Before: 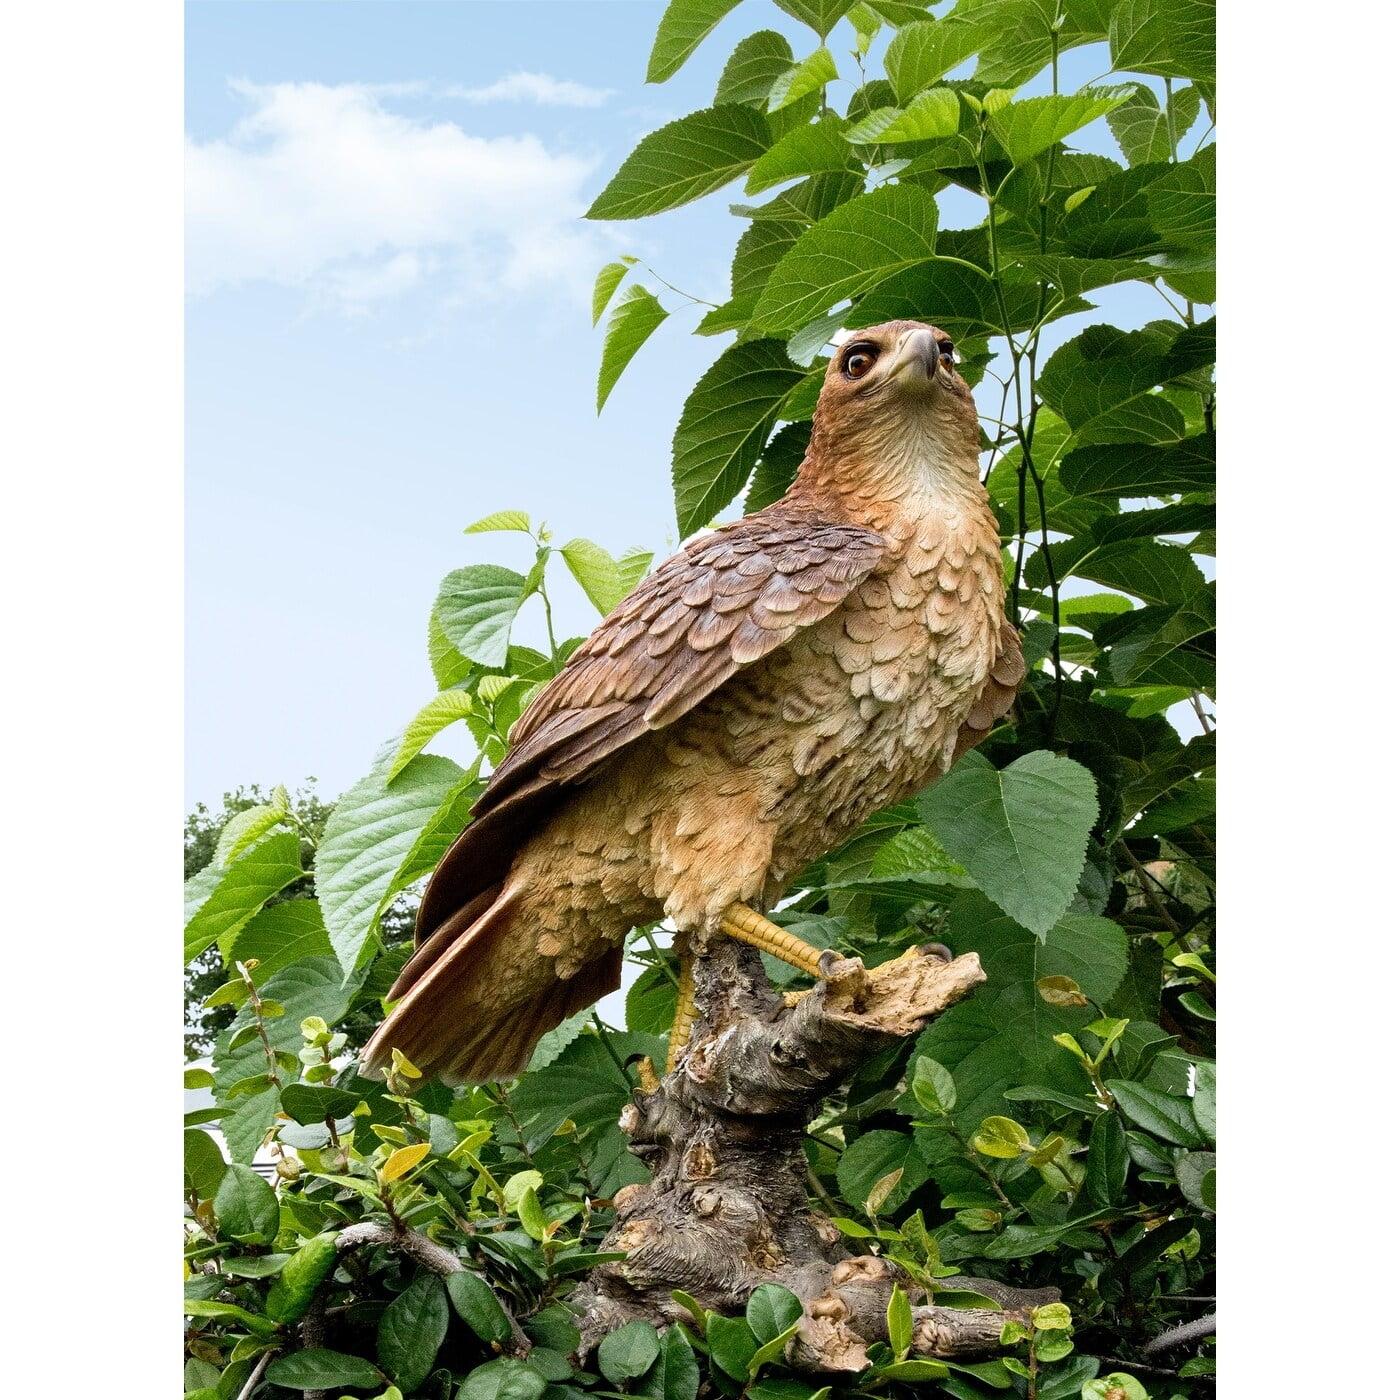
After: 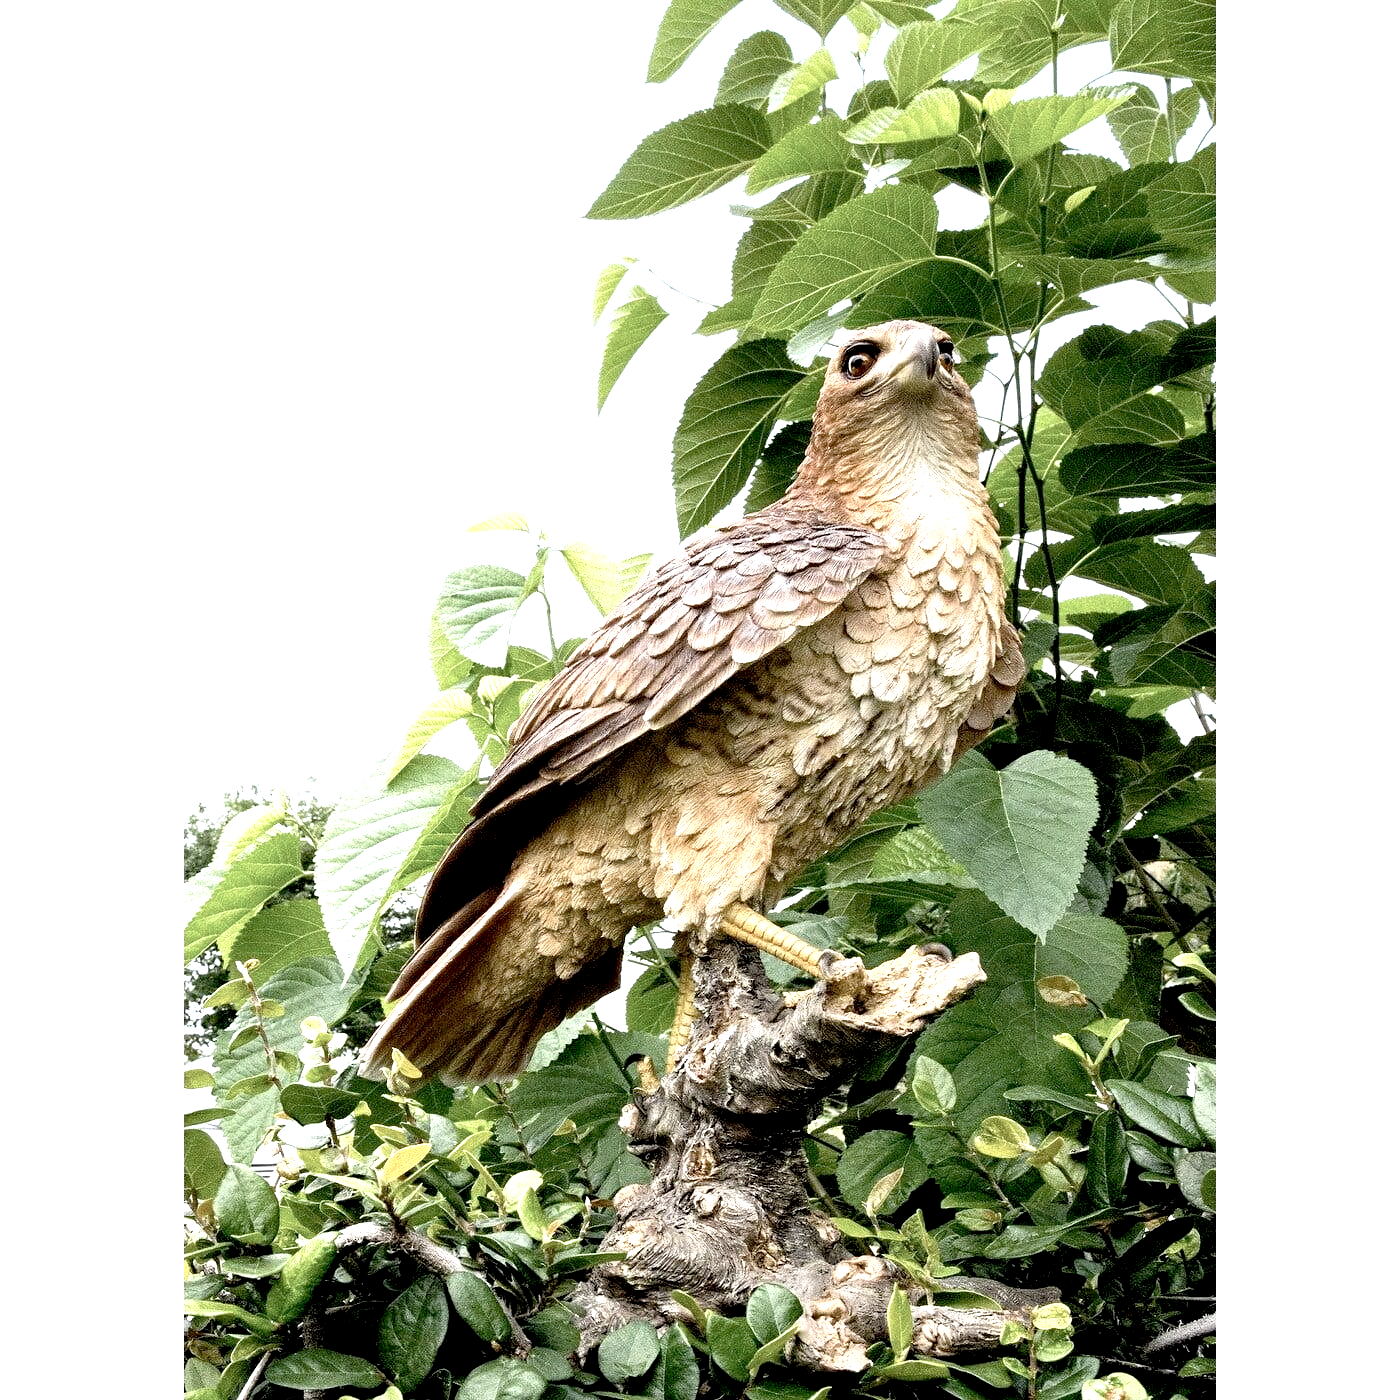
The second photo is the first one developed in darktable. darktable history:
color correction: saturation 0.57
exposure: black level correction 0.011, exposure 1.088 EV, compensate exposure bias true, compensate highlight preservation false
